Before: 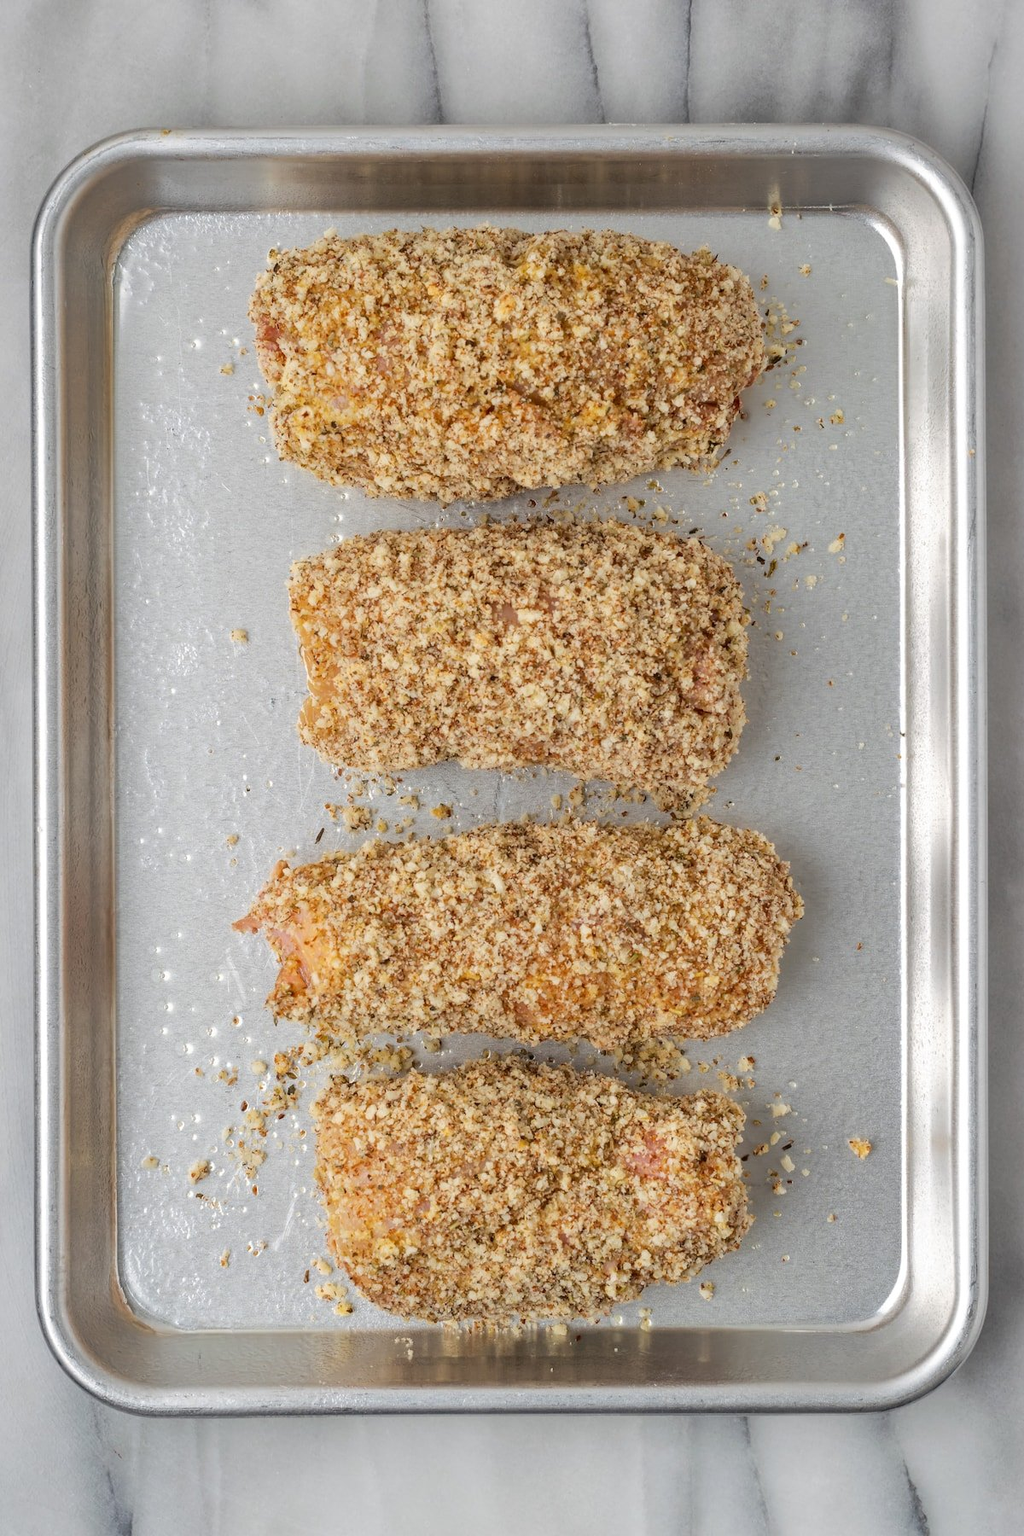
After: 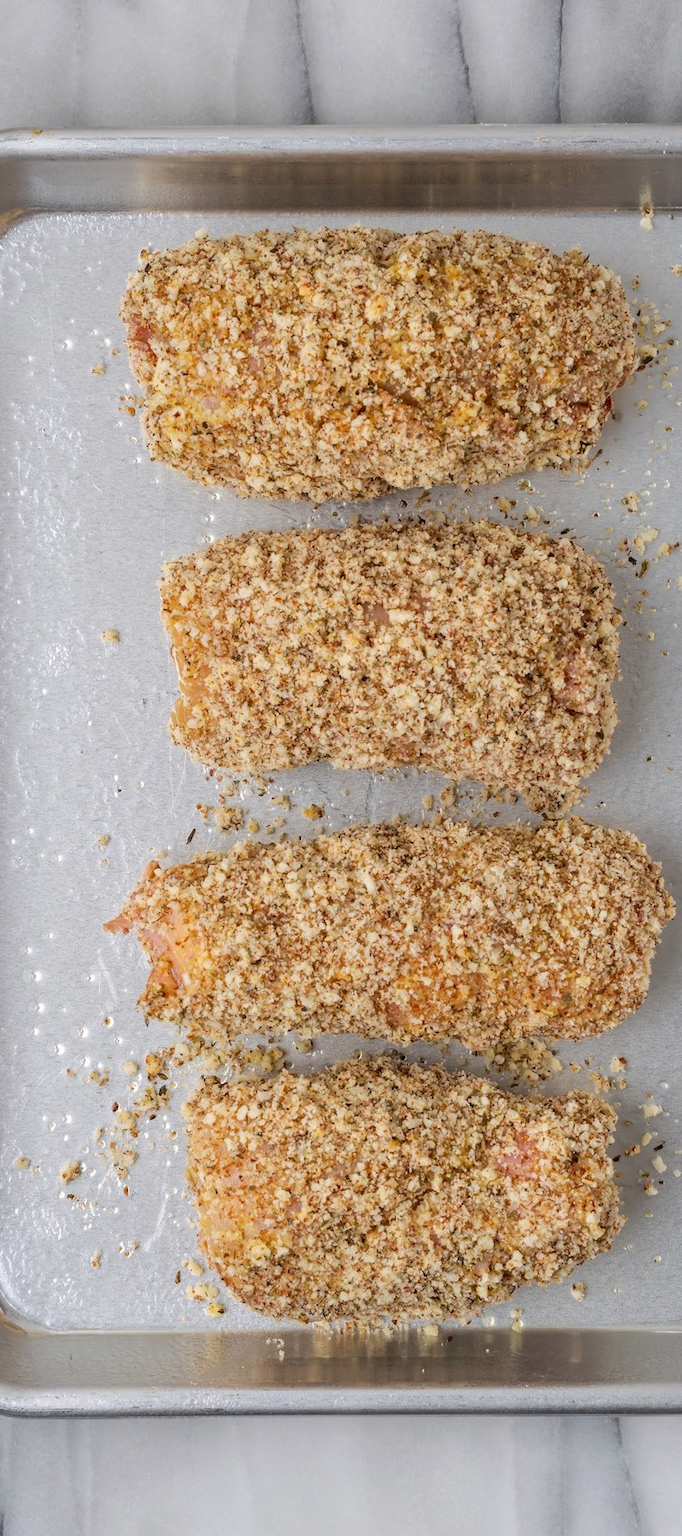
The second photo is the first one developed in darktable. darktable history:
white balance: red 1.004, blue 1.024
crop and rotate: left 12.648%, right 20.685%
